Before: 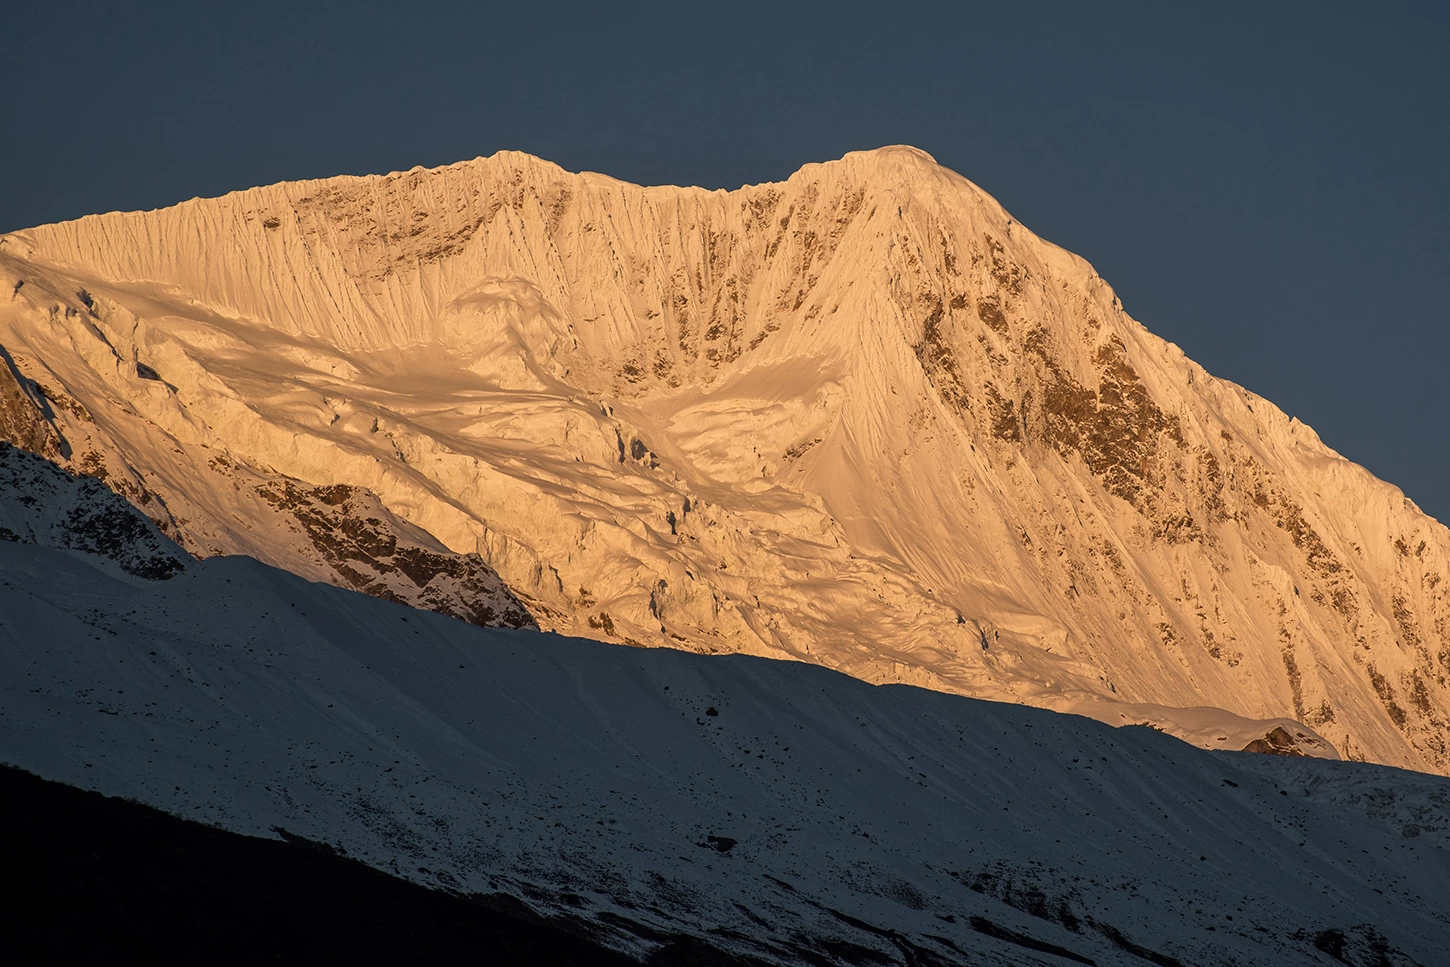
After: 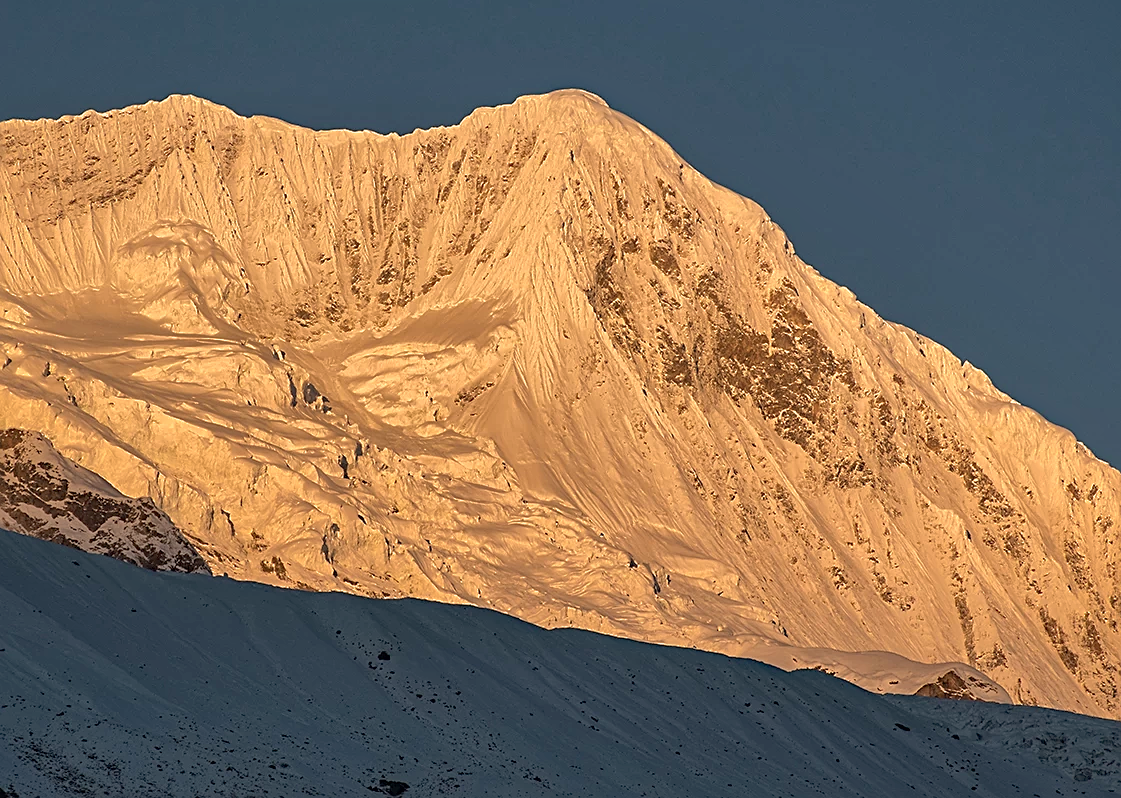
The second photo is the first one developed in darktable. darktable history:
local contrast: mode bilateral grid, contrast 15, coarseness 36, detail 105%, midtone range 0.2
exposure: exposure 0.458 EV, compensate exposure bias true, compensate highlight preservation false
crop: left 22.669%, top 5.823%, bottom 11.653%
sharpen: on, module defaults
haze removal: compatibility mode true, adaptive false
shadows and highlights: shadows 40.21, highlights -60.07, highlights color adjustment 41.34%
contrast brightness saturation: saturation -0.053
